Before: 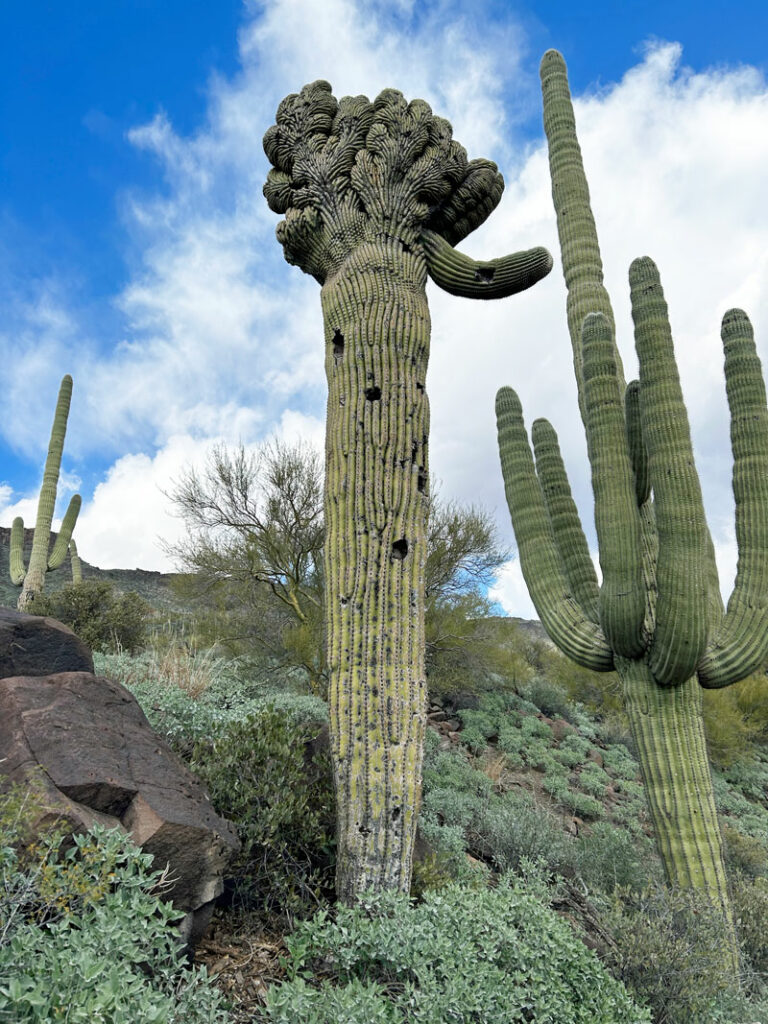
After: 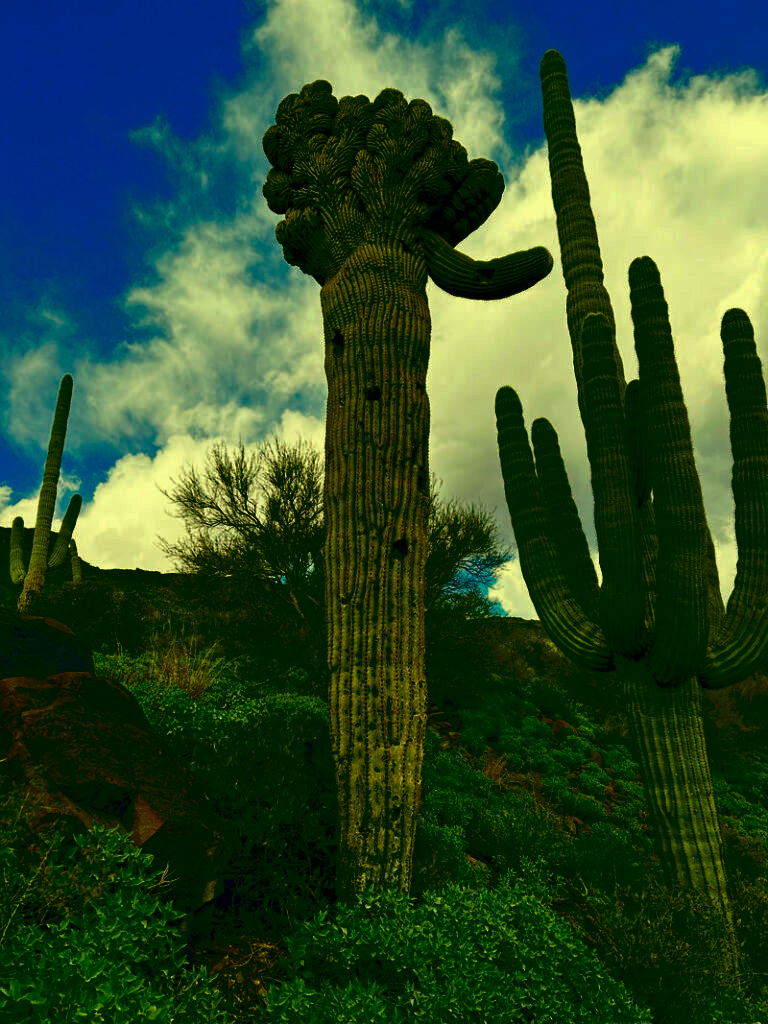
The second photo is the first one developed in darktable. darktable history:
color balance: mode lift, gamma, gain (sRGB), lift [1, 0.69, 1, 1], gamma [1, 1.482, 1, 1], gain [1, 1, 1, 0.802]
contrast brightness saturation: brightness -1, saturation 1
tone curve: color space Lab, linked channels, preserve colors none
